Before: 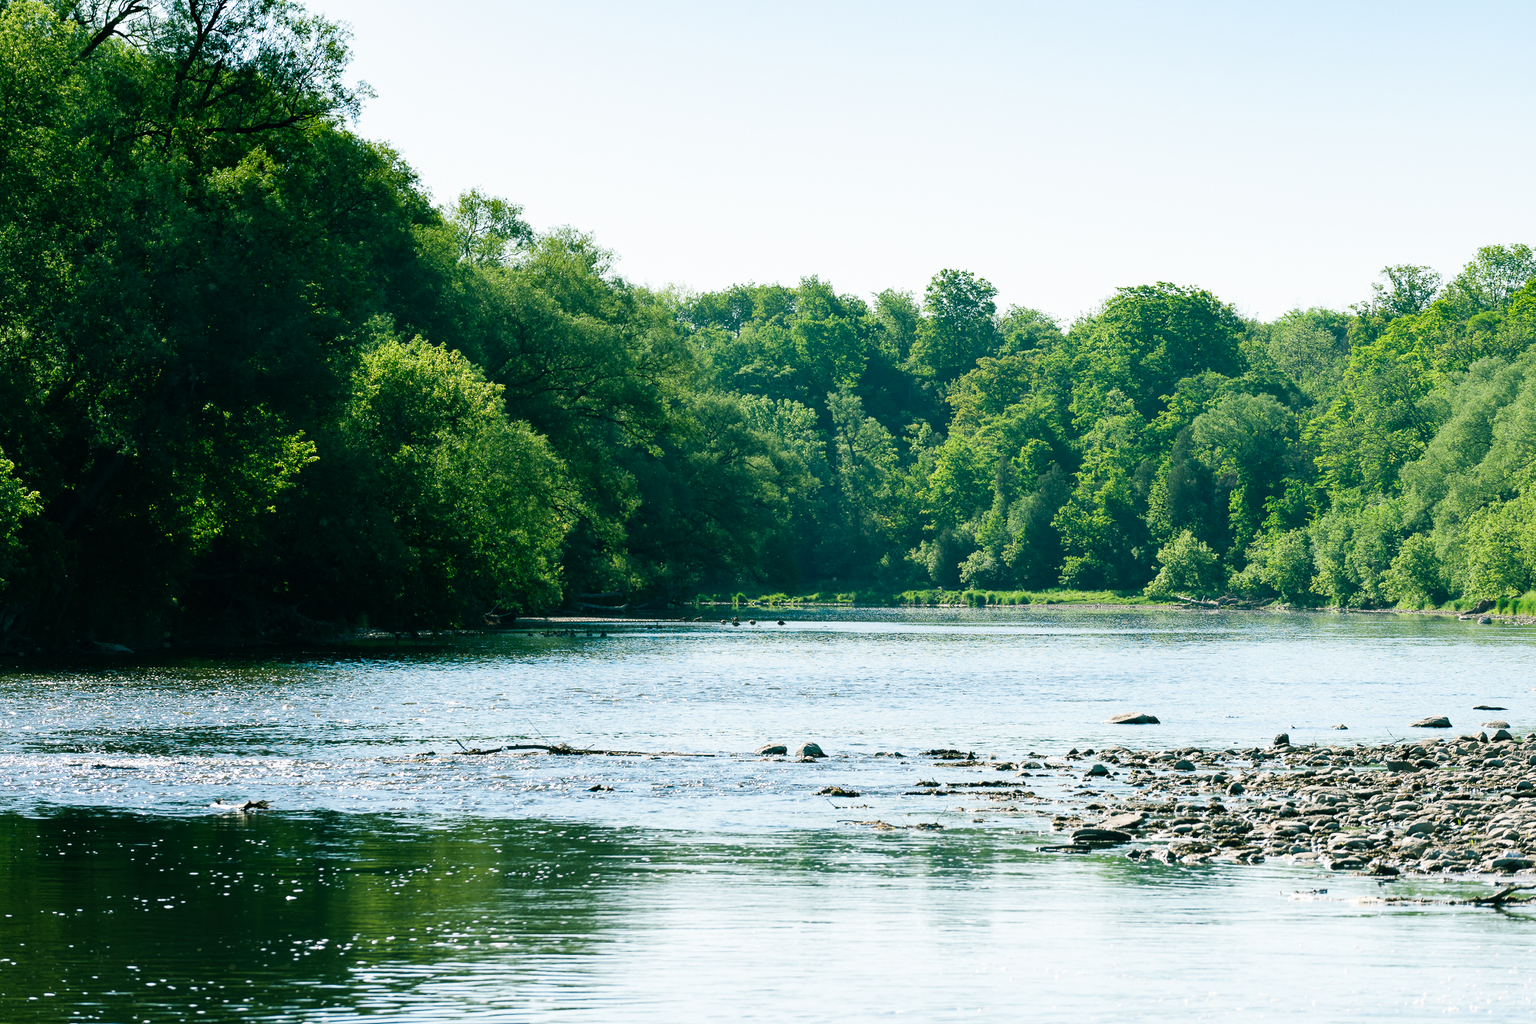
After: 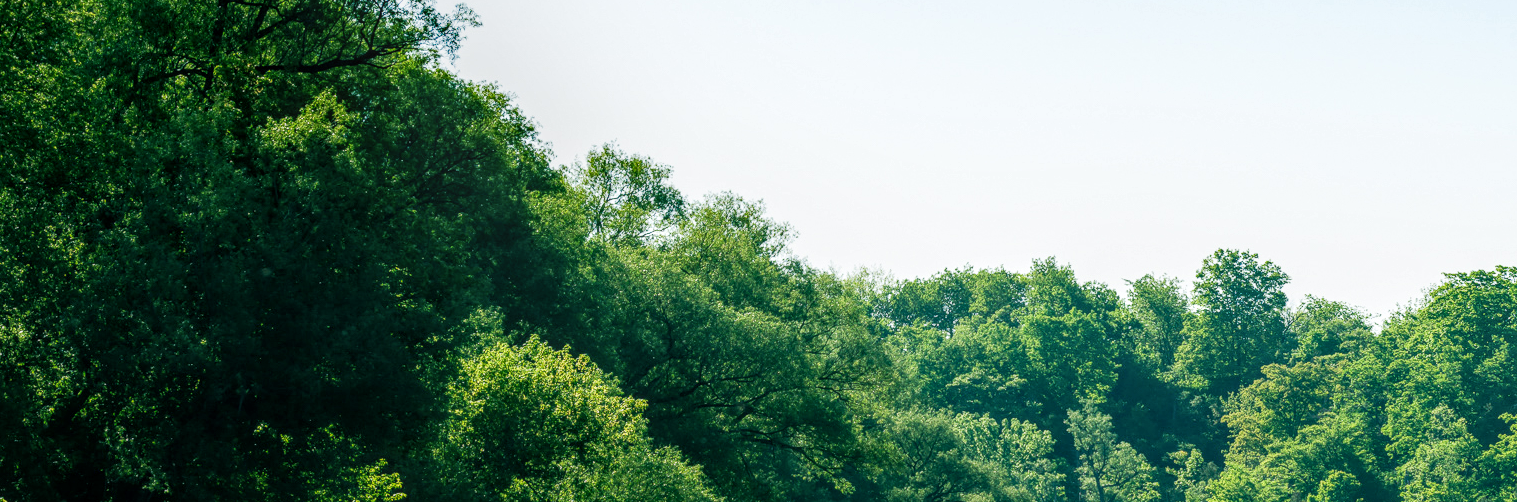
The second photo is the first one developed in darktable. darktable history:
crop: left 0.508%, top 7.649%, right 23.598%, bottom 54.673%
local contrast: highlights 5%, shadows 7%, detail 134%
